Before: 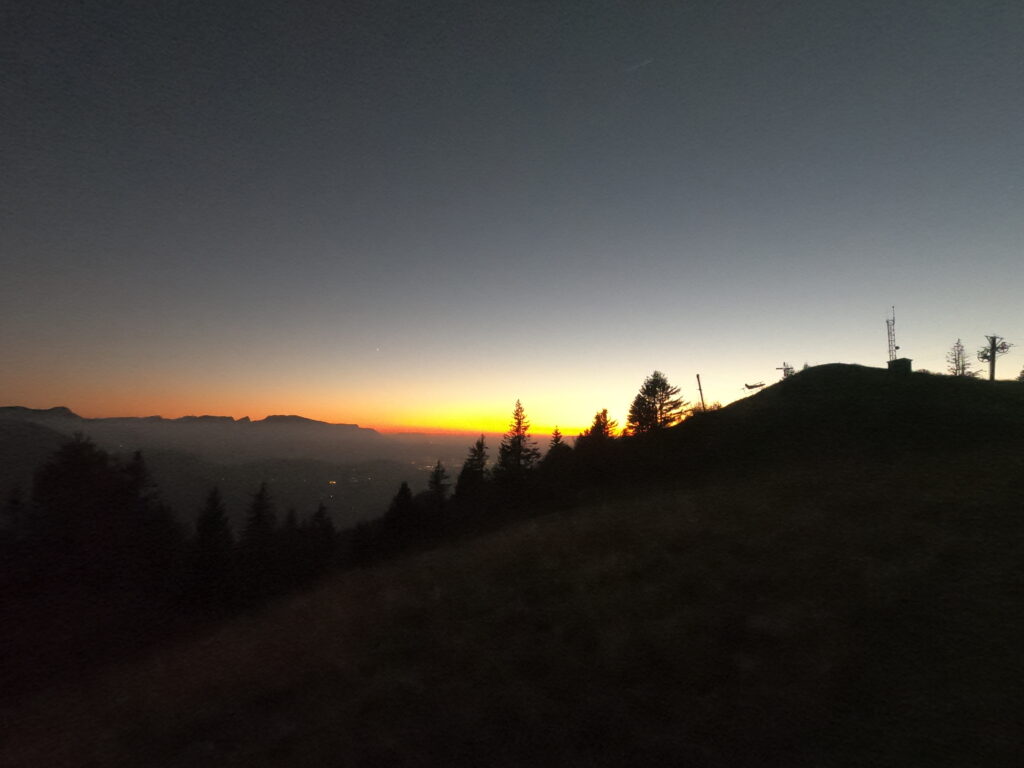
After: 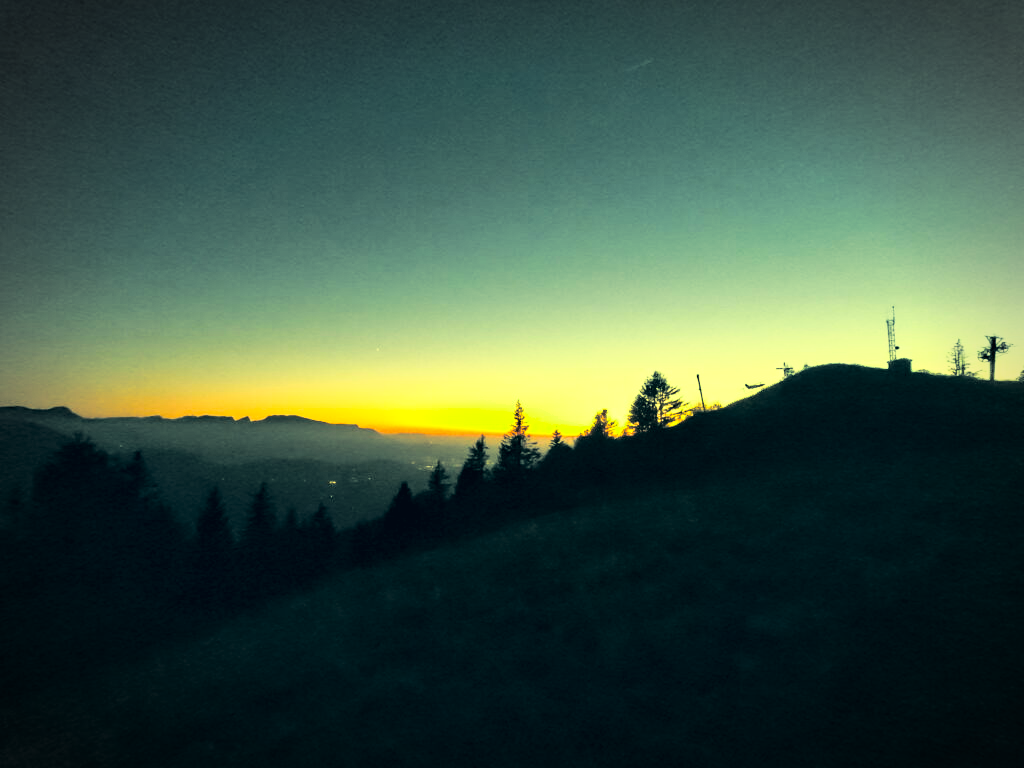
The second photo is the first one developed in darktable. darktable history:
contrast equalizer: y [[0.545, 0.572, 0.59, 0.59, 0.571, 0.545], [0.5 ×6], [0.5 ×6], [0 ×6], [0 ×6]]
split-toning: shadows › hue 43.2°, shadows › saturation 0, highlights › hue 50.4°, highlights › saturation 1
tone curve: curves: ch0 [(0, 0) (0.093, 0.104) (0.226, 0.291) (0.327, 0.431) (0.471, 0.648) (0.759, 0.926) (1, 1)], color space Lab, linked channels, preserve colors none
vignetting: automatic ratio true
color correction: highlights a* -15.58, highlights b* 40, shadows a* -40, shadows b* -26.18
